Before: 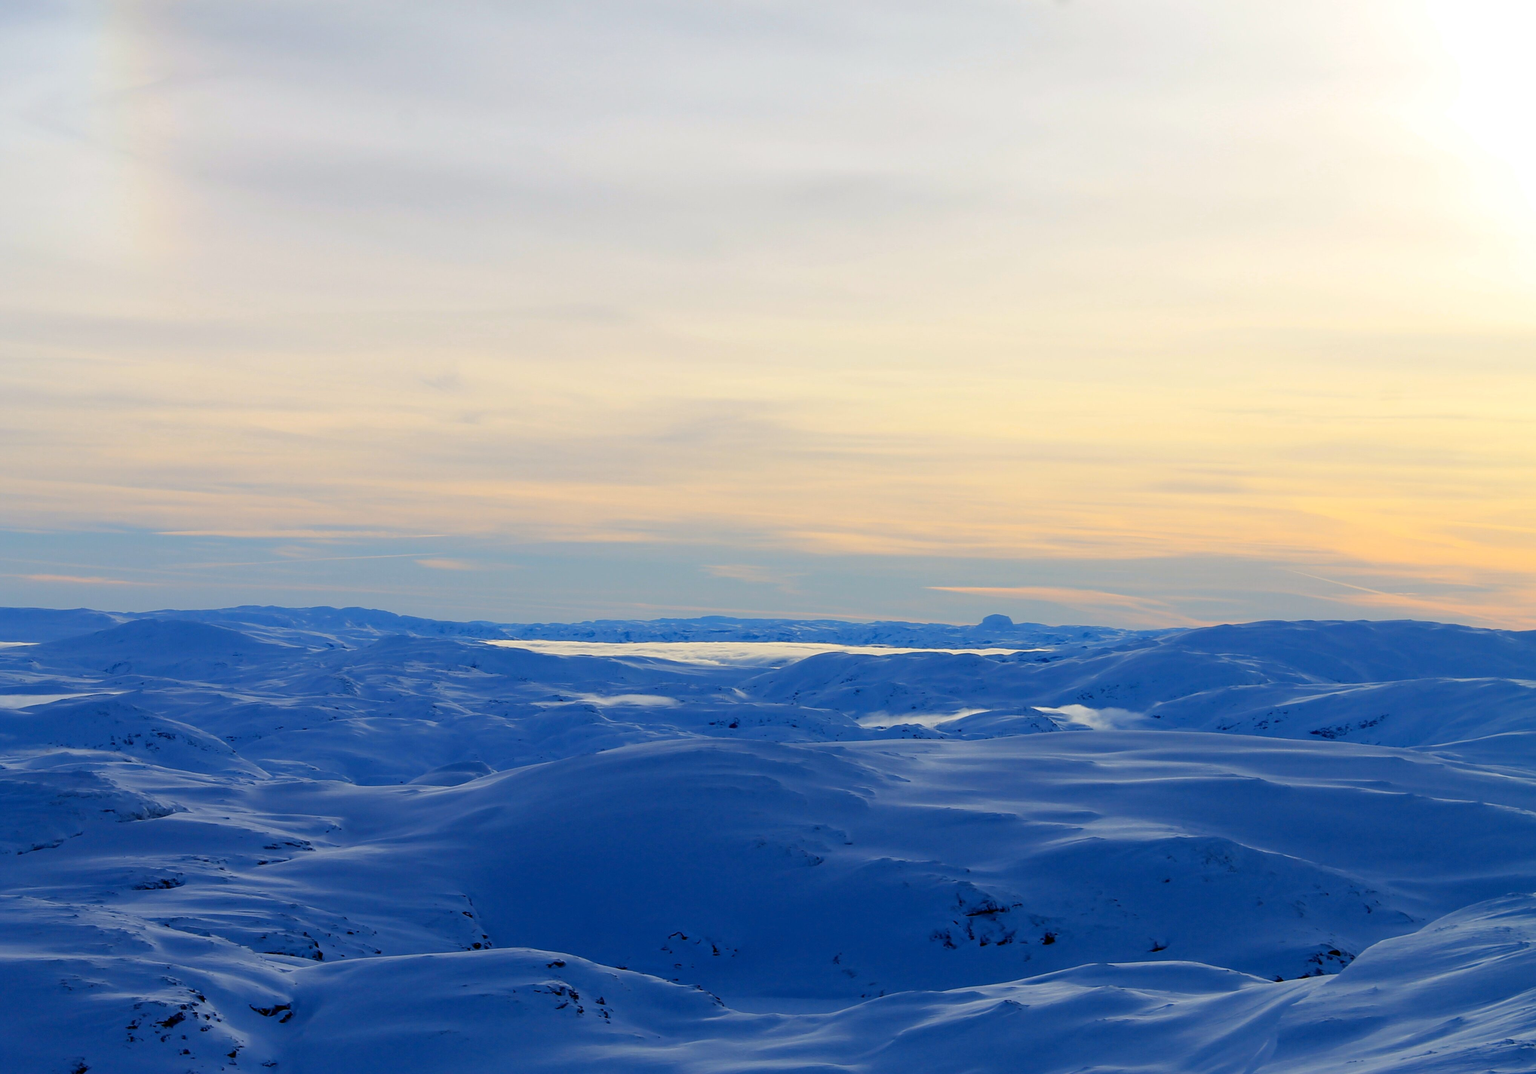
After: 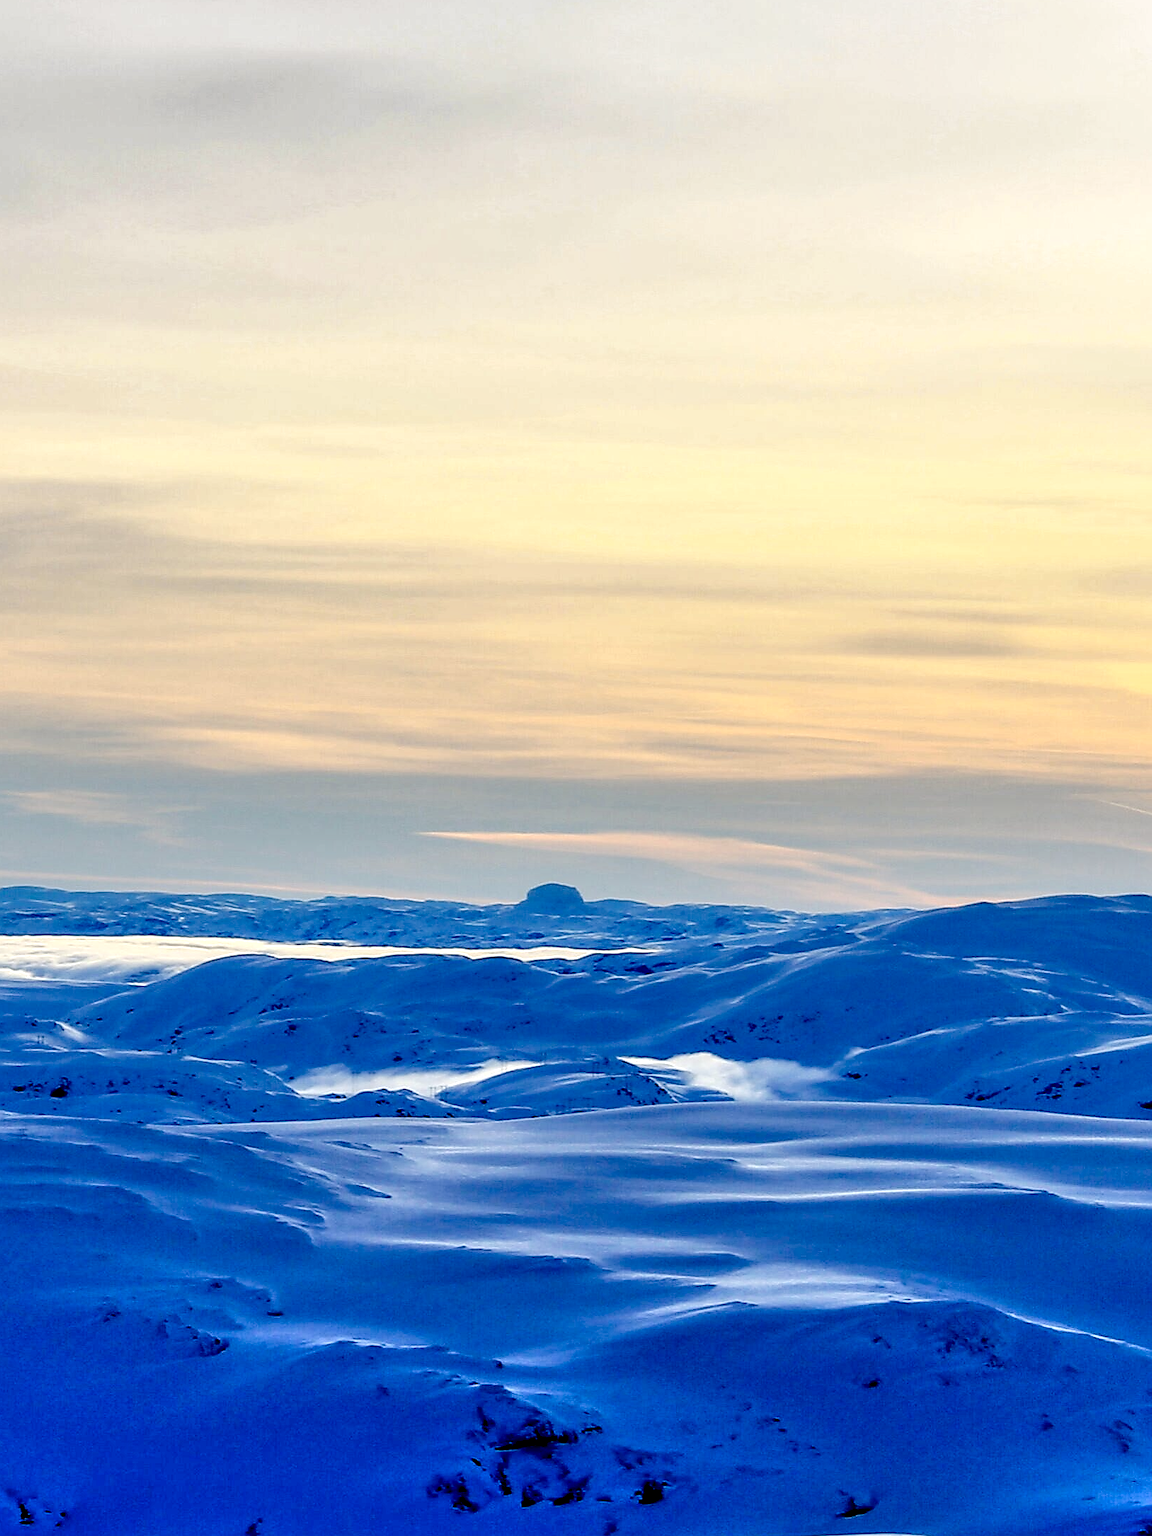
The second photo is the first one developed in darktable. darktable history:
shadows and highlights: low approximation 0.01, soften with gaussian
crop: left 45.721%, top 13.393%, right 14.118%, bottom 10.01%
sharpen: radius 1.4, amount 1.25, threshold 0.7
tone curve: curves: ch0 [(0, 0) (0.003, 0) (0.011, 0.001) (0.025, 0.003) (0.044, 0.005) (0.069, 0.013) (0.1, 0.024) (0.136, 0.04) (0.177, 0.087) (0.224, 0.148) (0.277, 0.238) (0.335, 0.335) (0.399, 0.43) (0.468, 0.524) (0.543, 0.621) (0.623, 0.712) (0.709, 0.788) (0.801, 0.867) (0.898, 0.947) (1, 1)], preserve colors none
color contrast: green-magenta contrast 0.96
local contrast: highlights 65%, shadows 54%, detail 169%, midtone range 0.514
